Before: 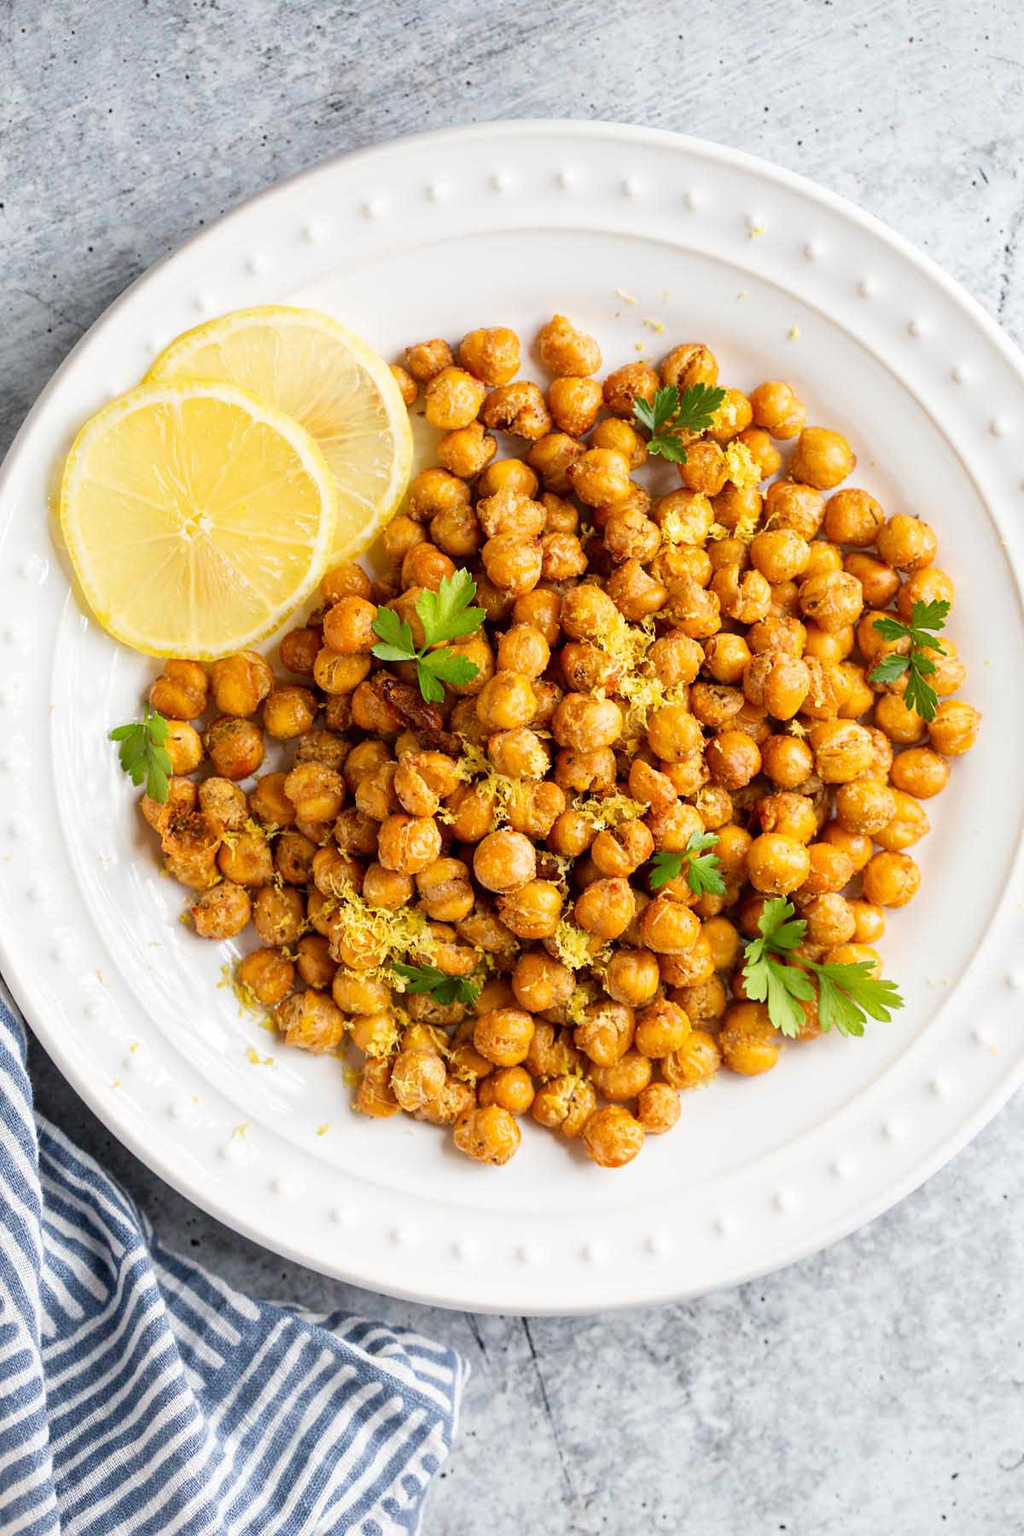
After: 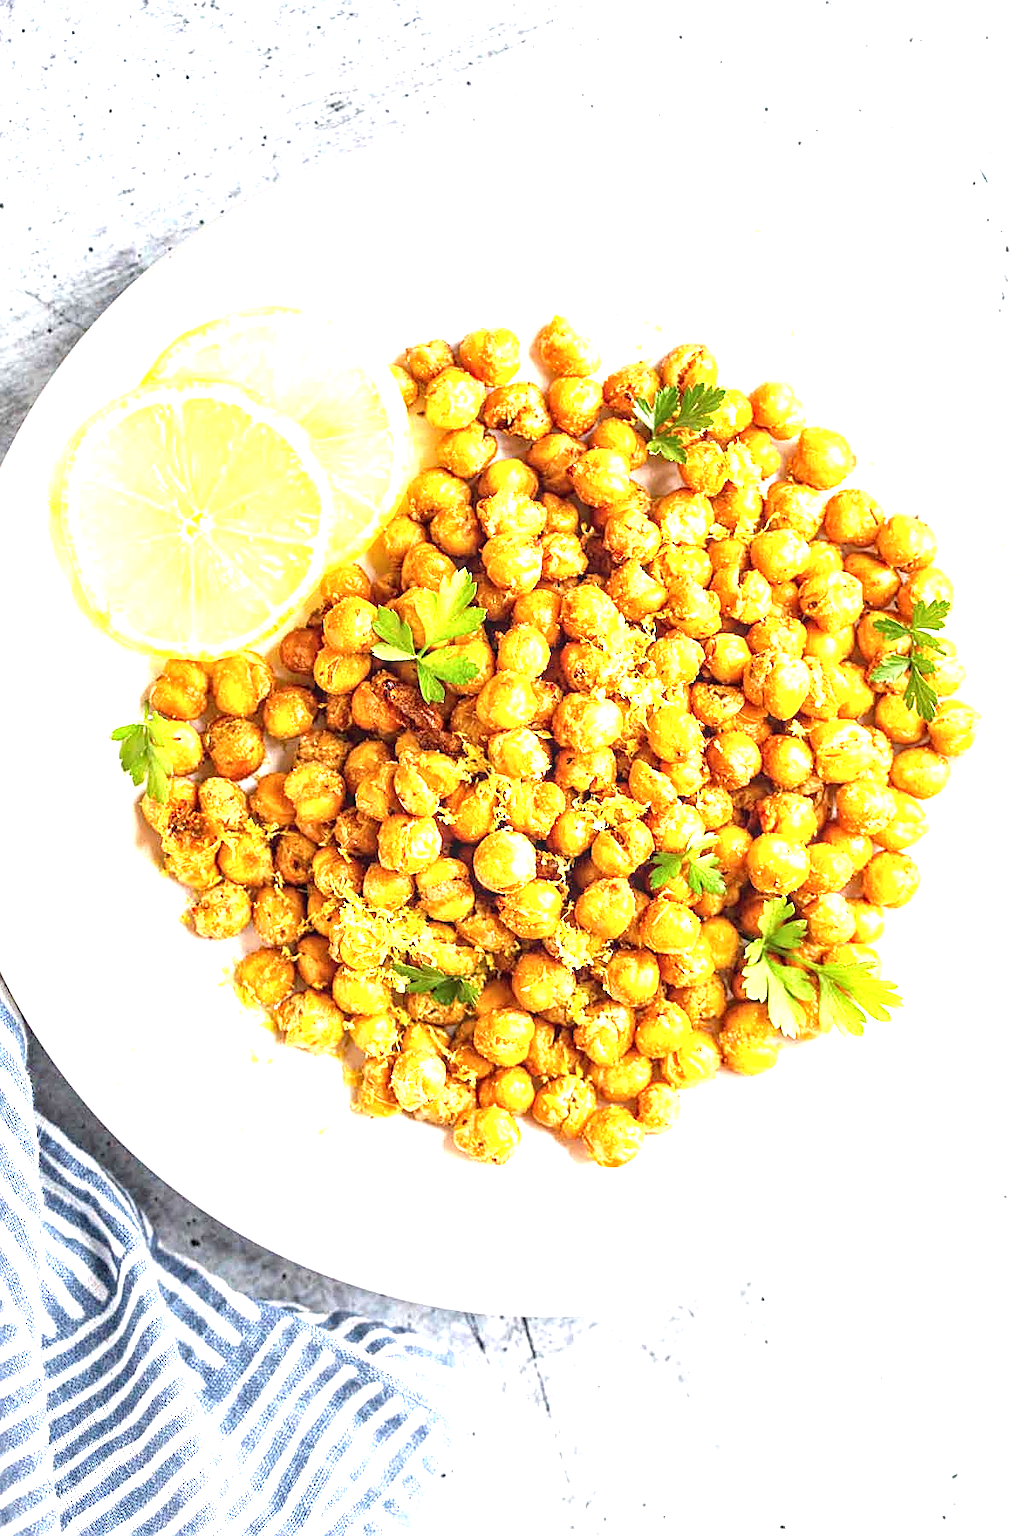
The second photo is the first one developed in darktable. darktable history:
exposure: exposure 1.509 EV, compensate highlight preservation false
sharpen: on, module defaults
local contrast: on, module defaults
